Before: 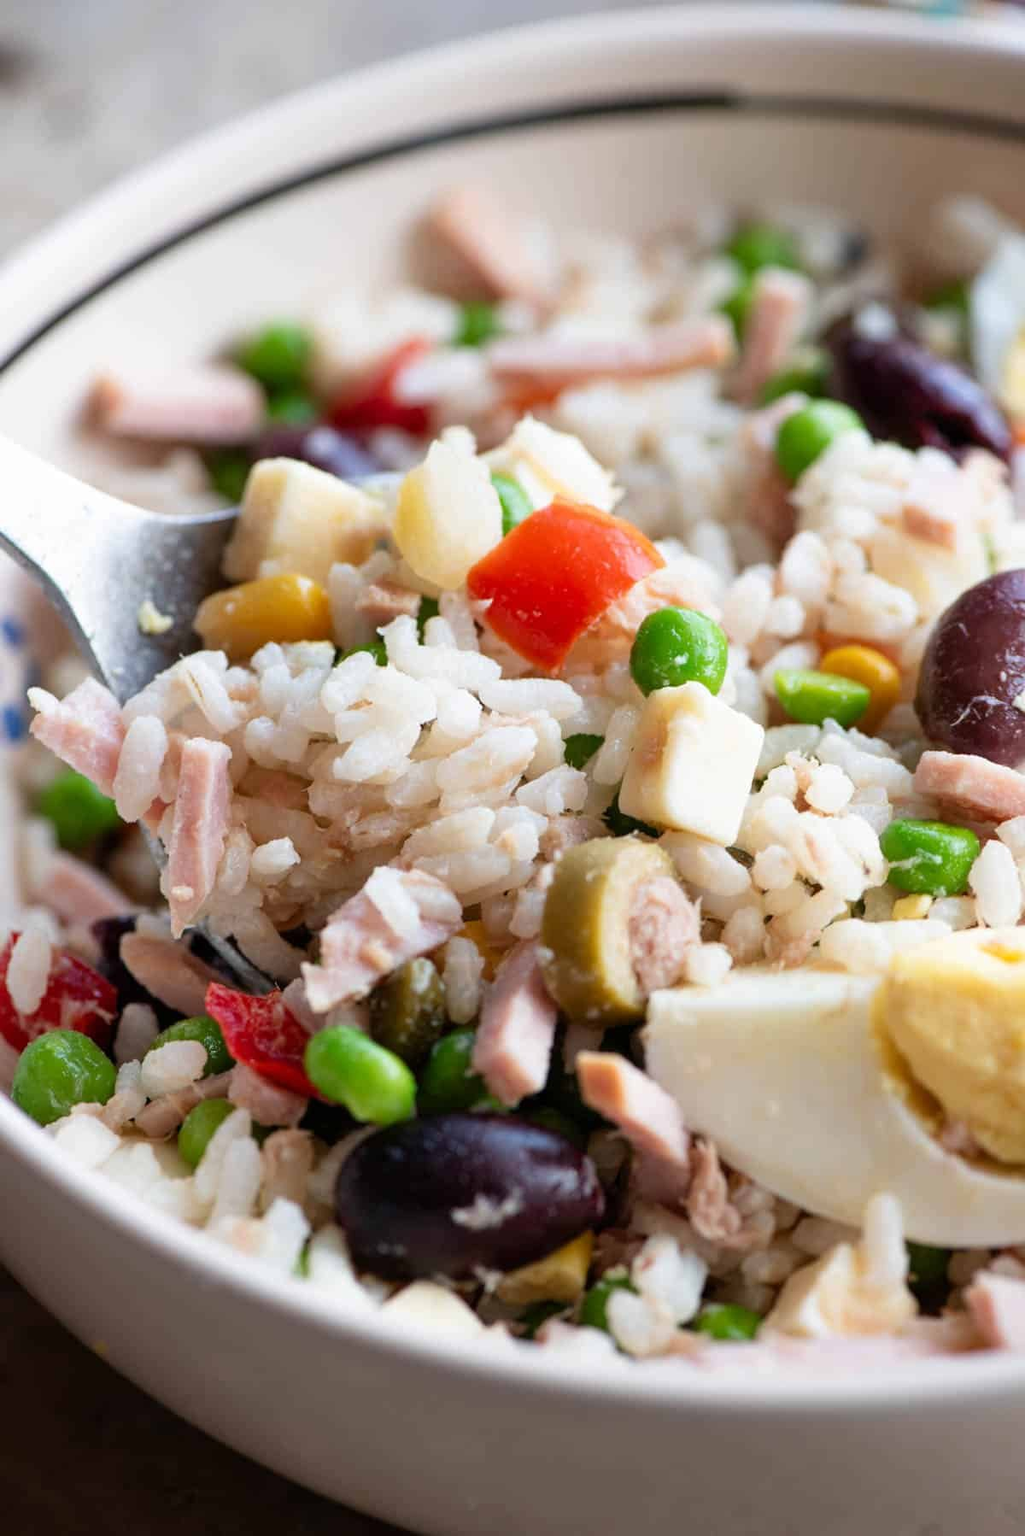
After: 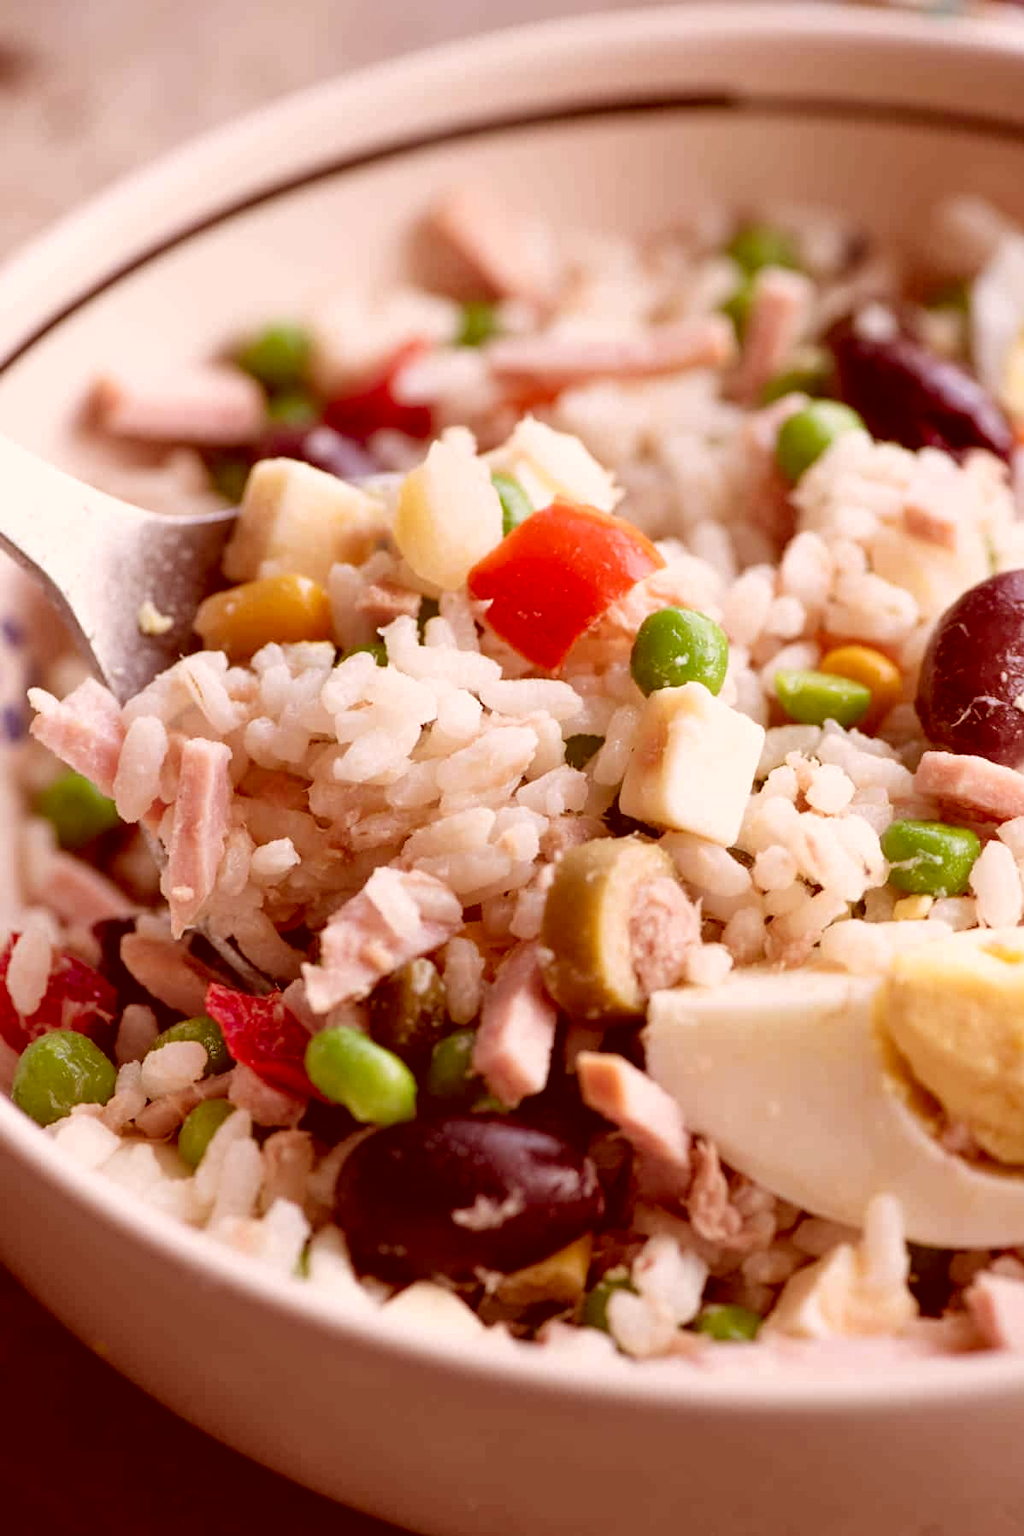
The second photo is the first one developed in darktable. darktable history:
color correction: highlights a* 9.03, highlights b* 8.71, shadows a* 40, shadows b* 40, saturation 0.8
